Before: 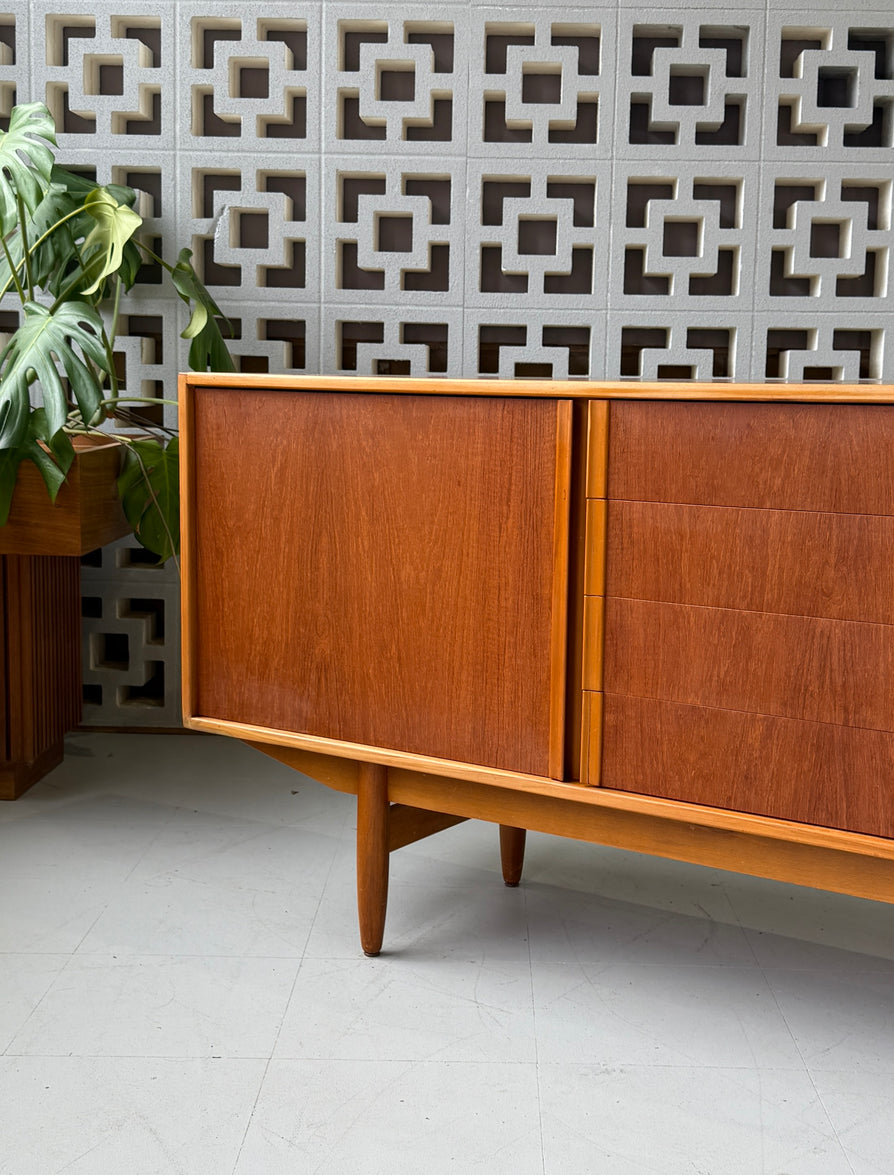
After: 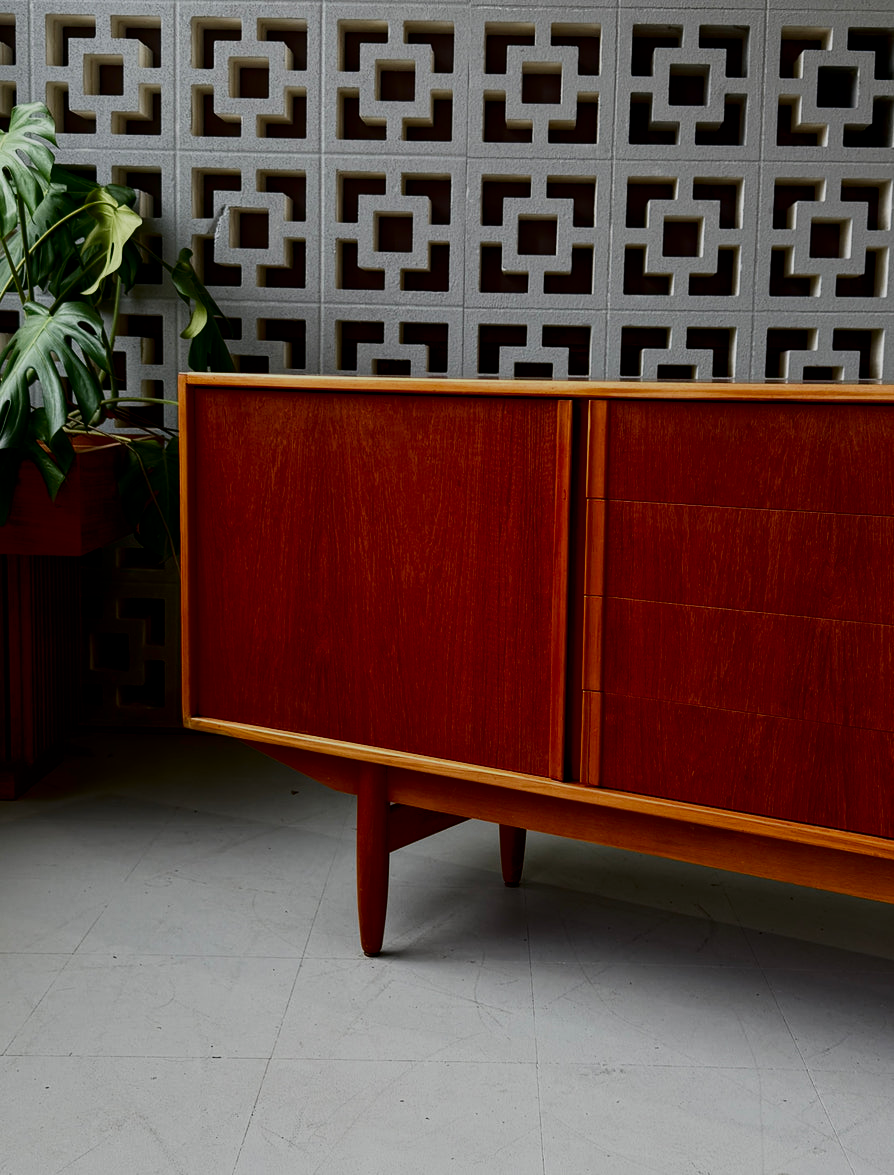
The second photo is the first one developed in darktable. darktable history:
filmic rgb: black relative exposure -7.74 EV, white relative exposure 4.43 EV, hardness 3.76, latitude 49.12%, contrast 1.101
contrast brightness saturation: contrast 0.091, brightness -0.579, saturation 0.169
